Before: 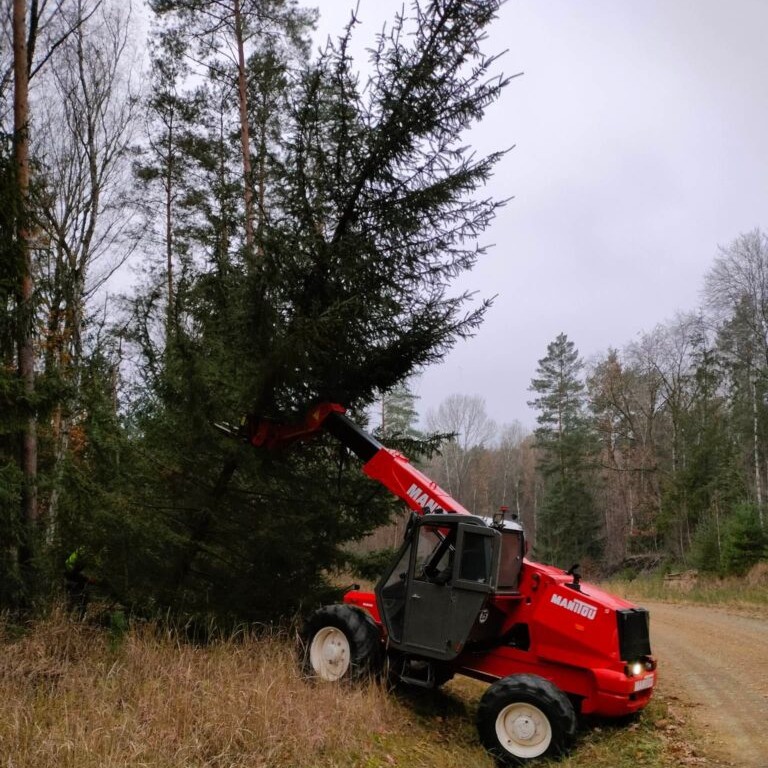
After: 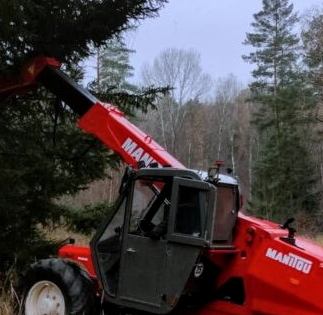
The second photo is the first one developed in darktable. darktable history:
white balance: red 0.924, blue 1.095
local contrast: on, module defaults
crop: left 37.221%, top 45.169%, right 20.63%, bottom 13.777%
